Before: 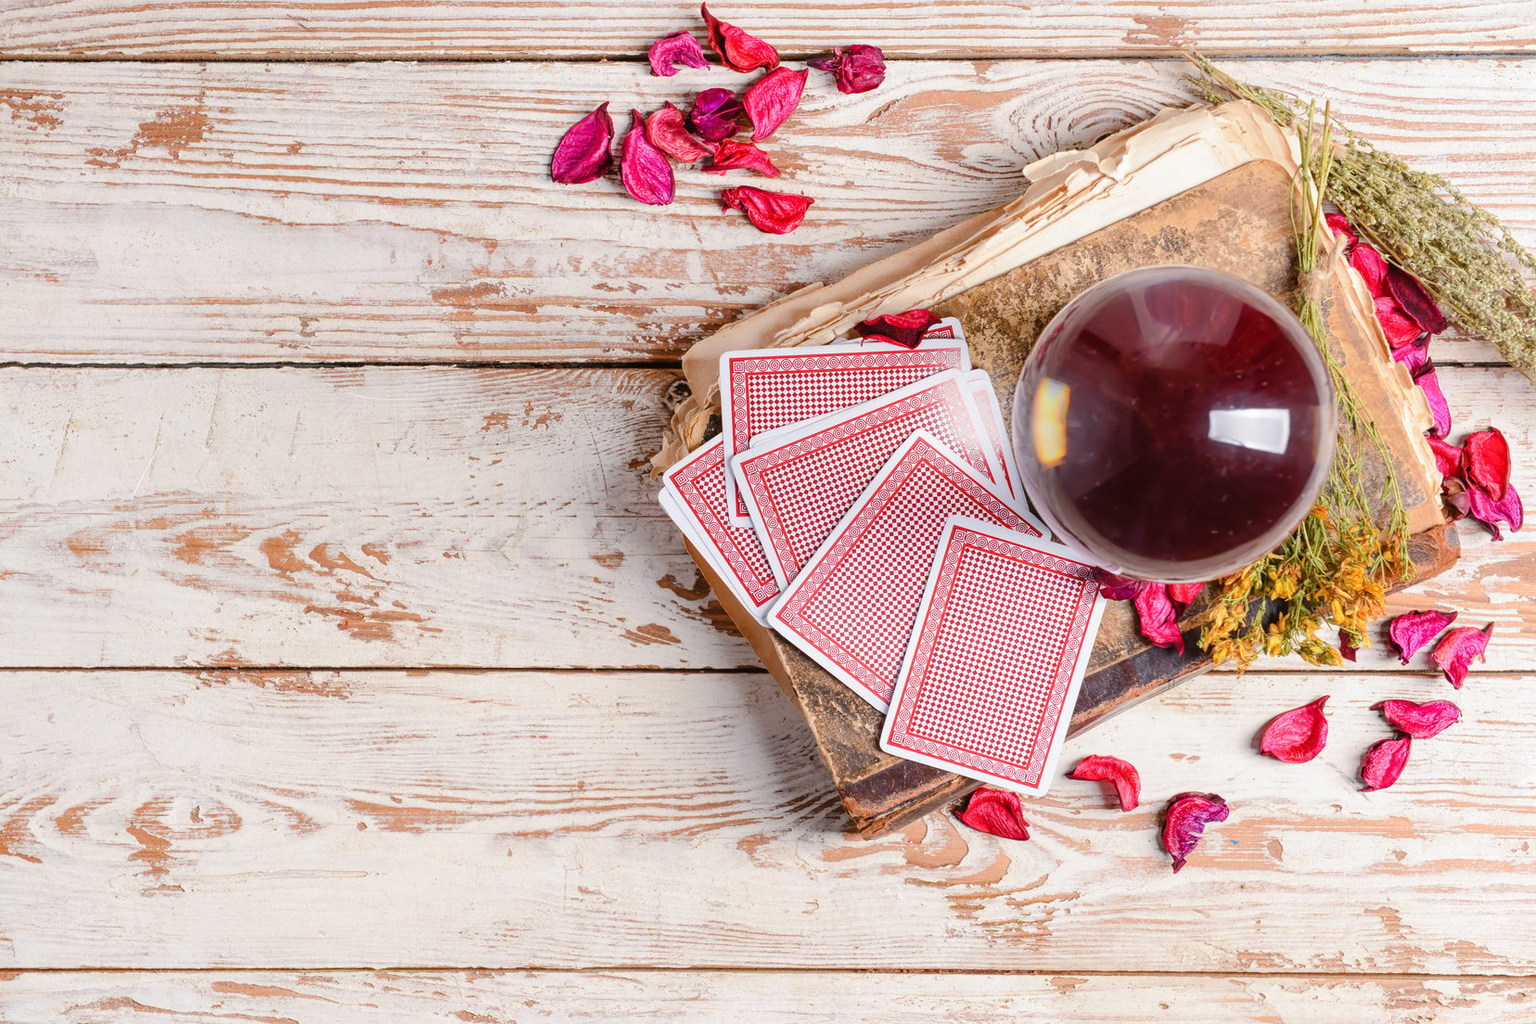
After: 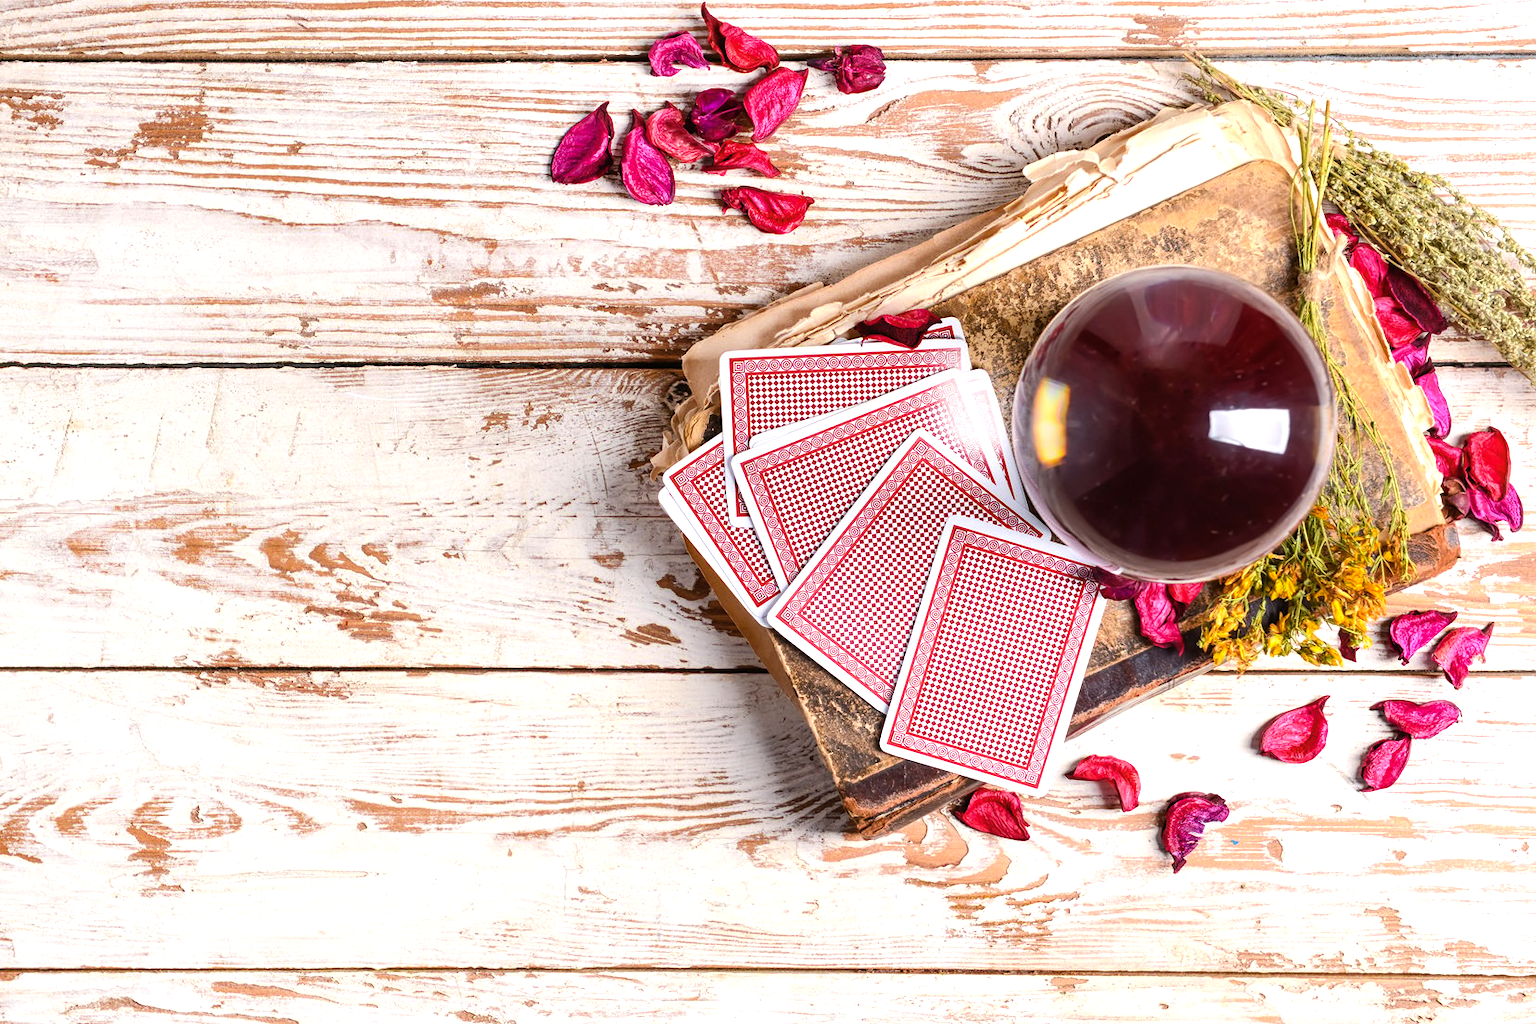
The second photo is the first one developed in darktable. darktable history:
tone equalizer: on, module defaults
color balance rgb: perceptual brilliance grading › highlights 14.29%, perceptual brilliance grading › mid-tones -5.92%, perceptual brilliance grading › shadows -26.83%, global vibrance 31.18%
